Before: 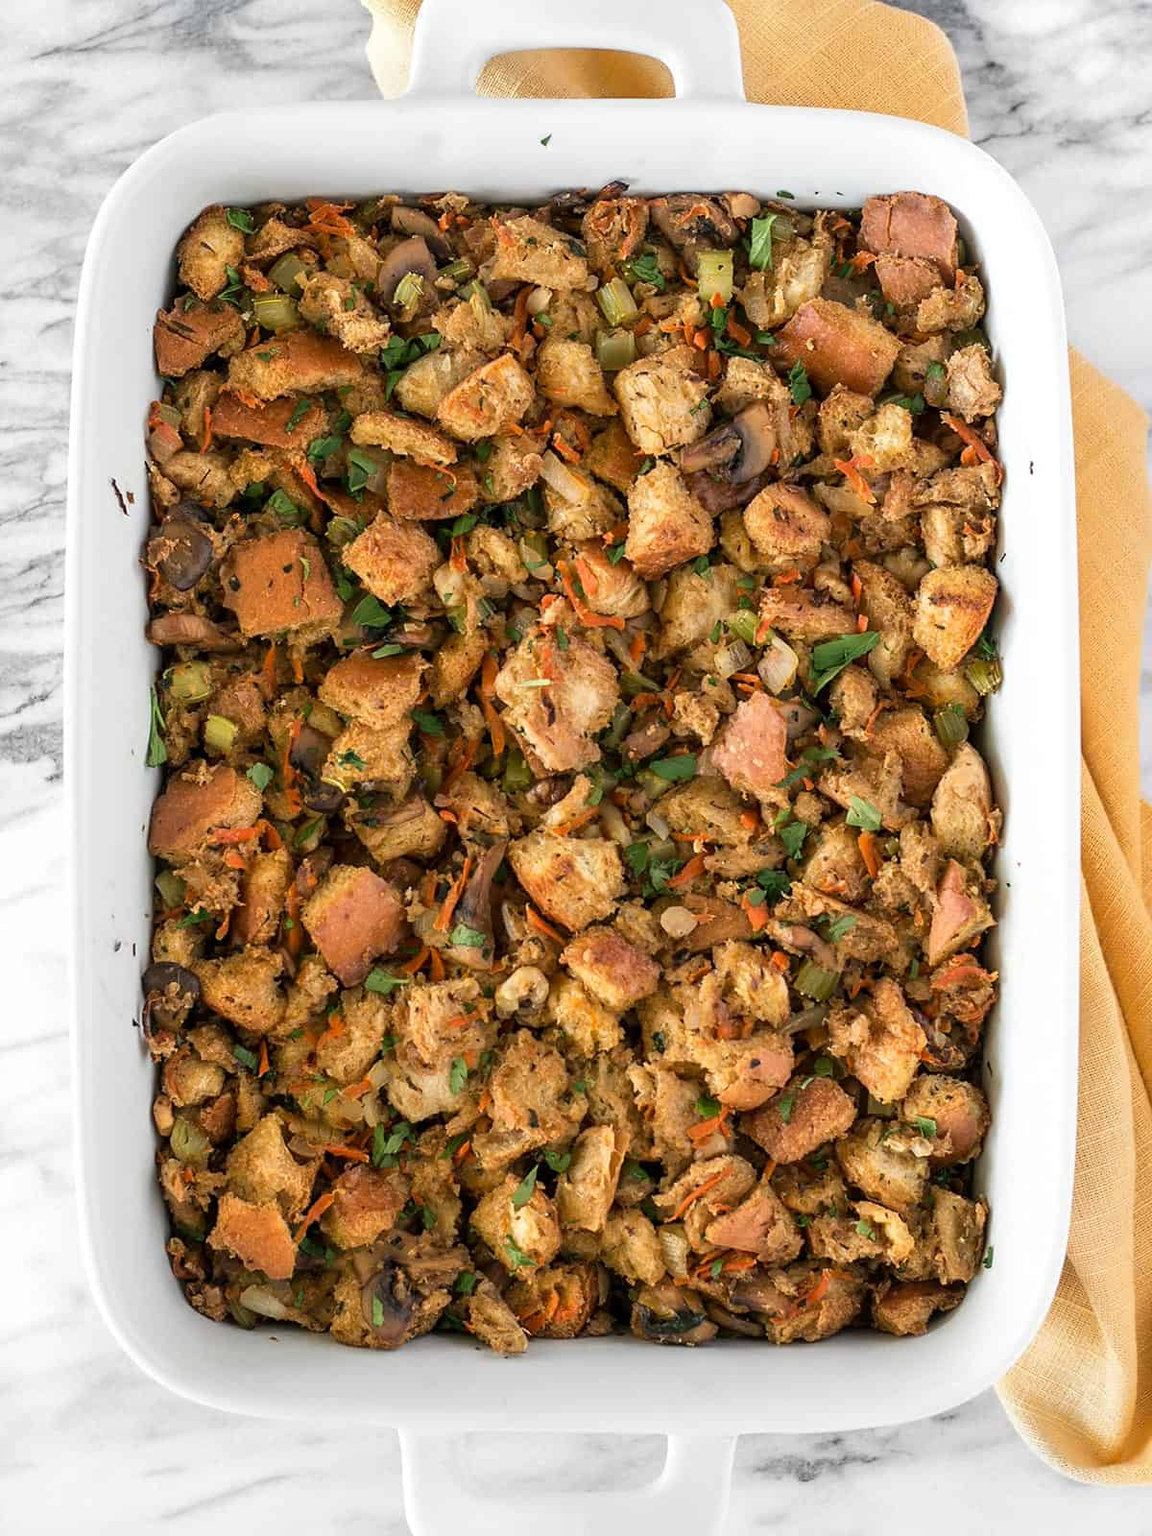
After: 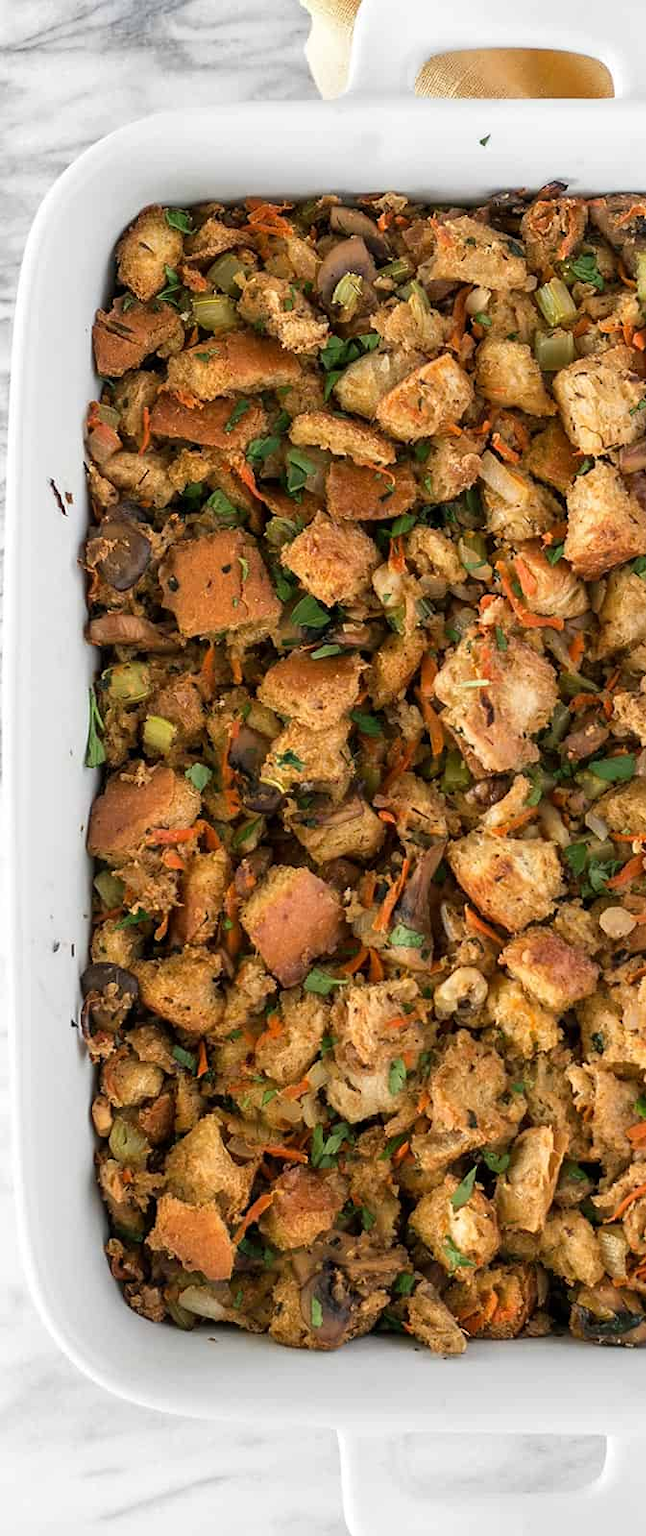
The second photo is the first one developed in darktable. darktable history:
crop: left 5.355%, right 38.53%
